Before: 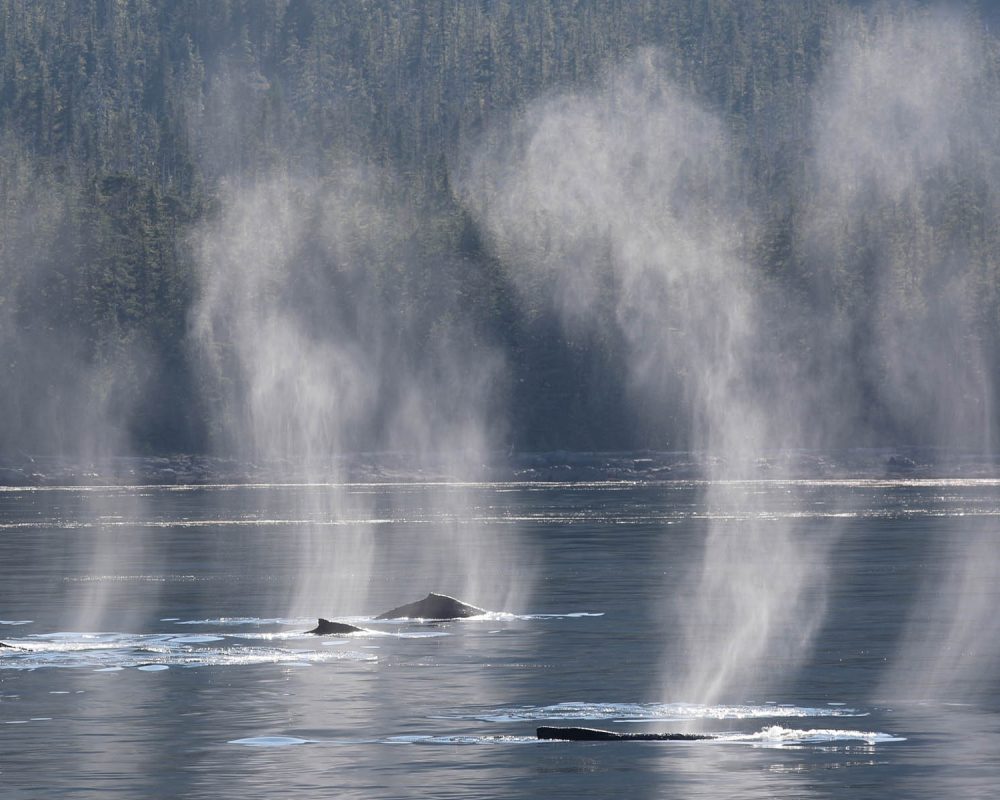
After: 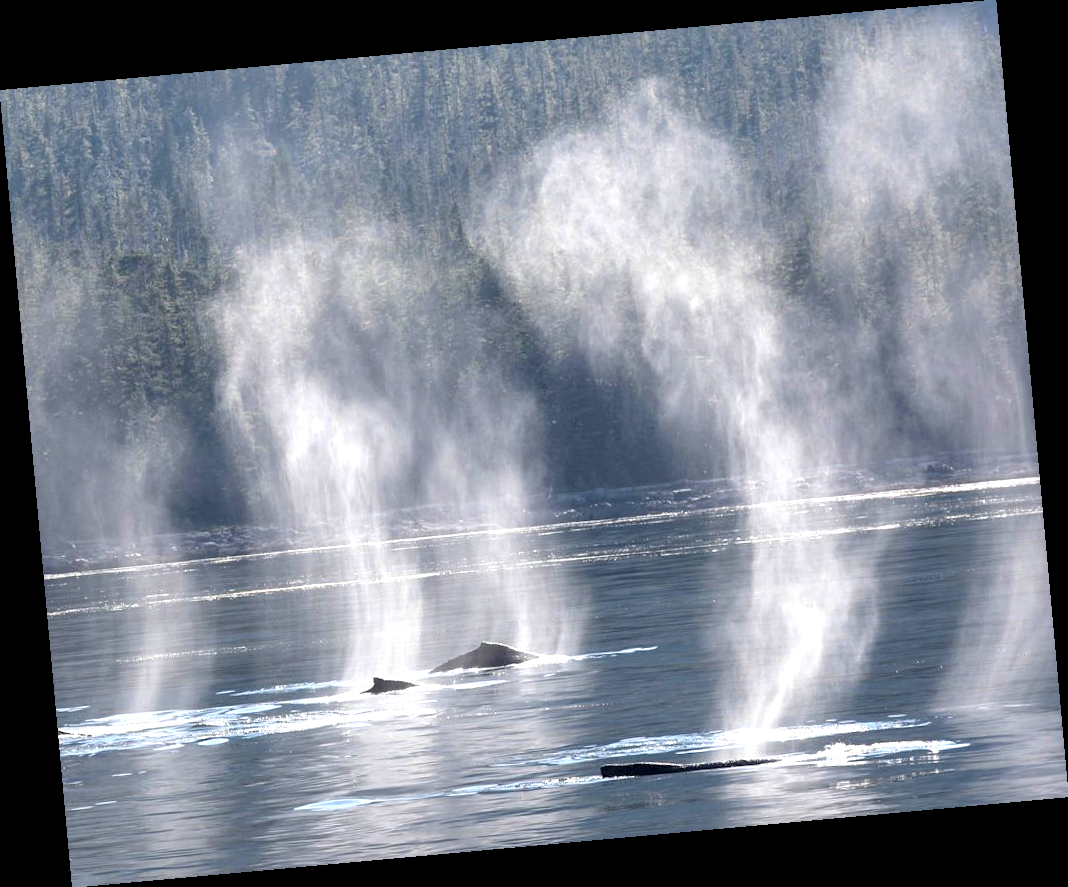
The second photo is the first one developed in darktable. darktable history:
local contrast: shadows 94%
rotate and perspective: rotation -5.2°, automatic cropping off
exposure: black level correction 0.001, exposure 0.955 EV, compensate exposure bias true, compensate highlight preservation false
